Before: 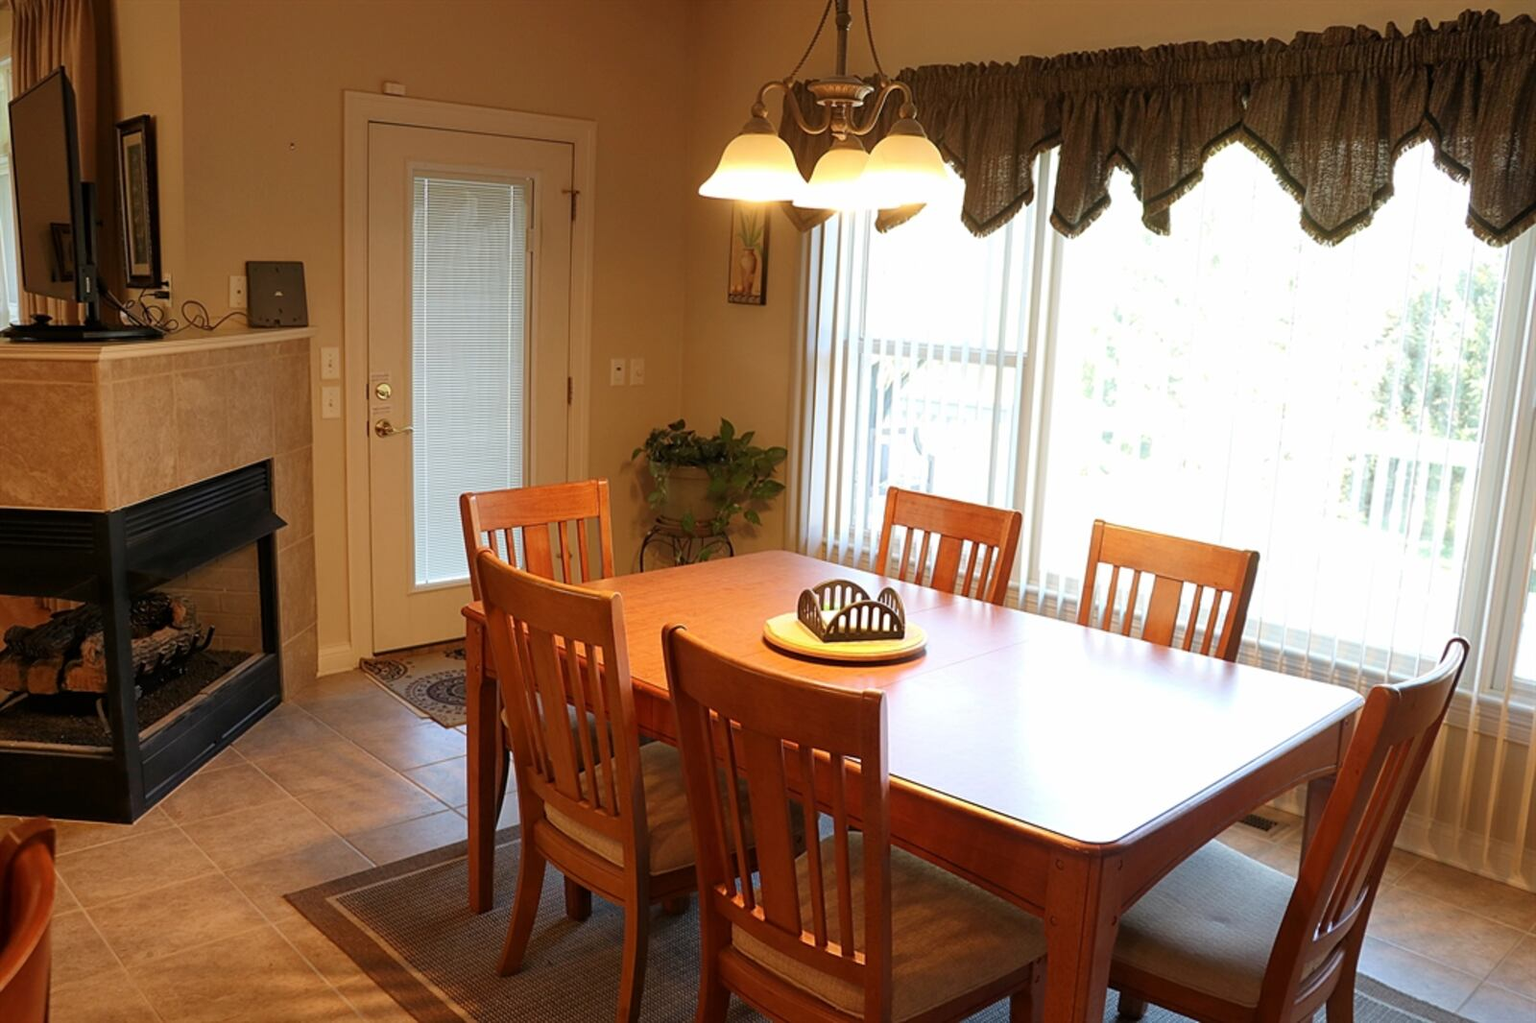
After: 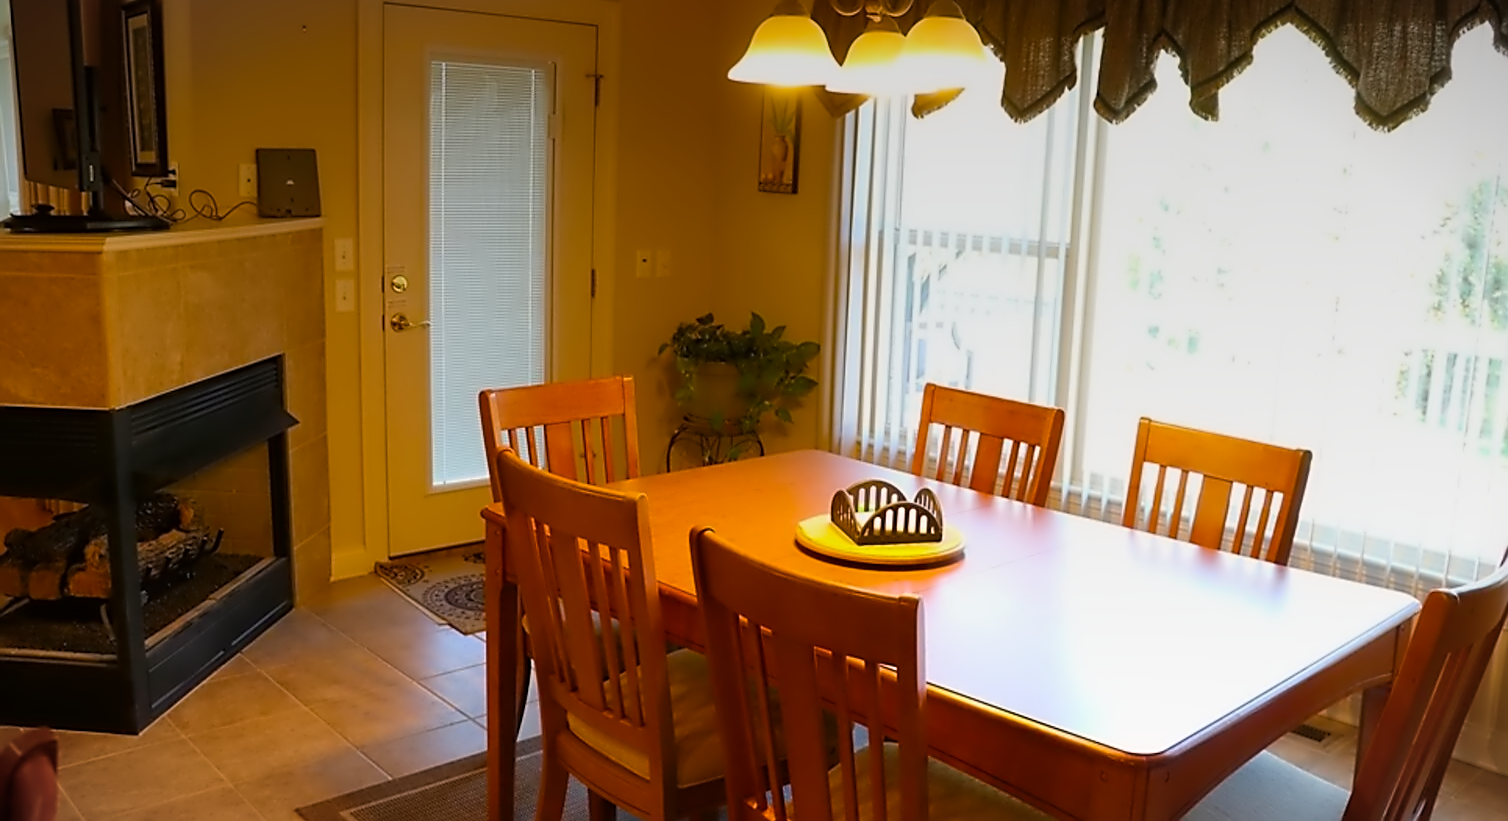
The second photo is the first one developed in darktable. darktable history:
crop and rotate: angle 0.03°, top 11.643%, right 5.651%, bottom 11.189%
color balance rgb: linear chroma grading › global chroma 15%, perceptual saturation grading › global saturation 30%
graduated density: on, module defaults
sharpen: on, module defaults
vignetting: fall-off start 100%, fall-off radius 64.94%, automatic ratio true, unbound false
contrast equalizer: octaves 7, y [[0.5 ×6], [0.5 ×6], [0.5 ×6], [0, 0.033, 0.067, 0.1, 0.133, 0.167], [0, 0.05, 0.1, 0.15, 0.2, 0.25]]
